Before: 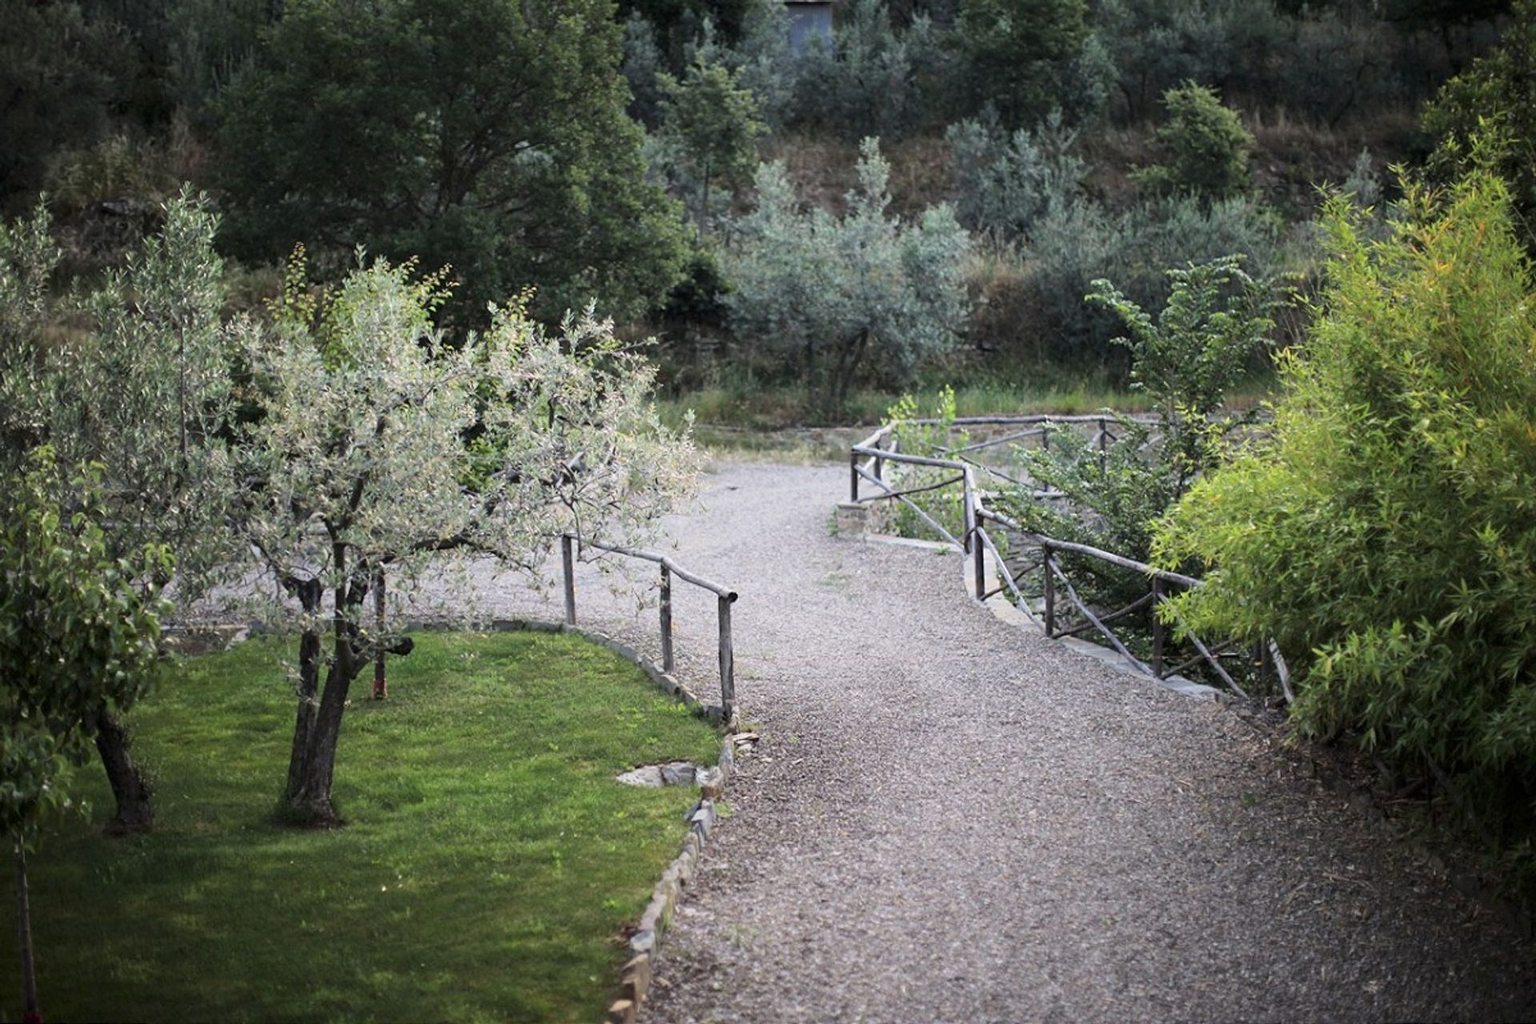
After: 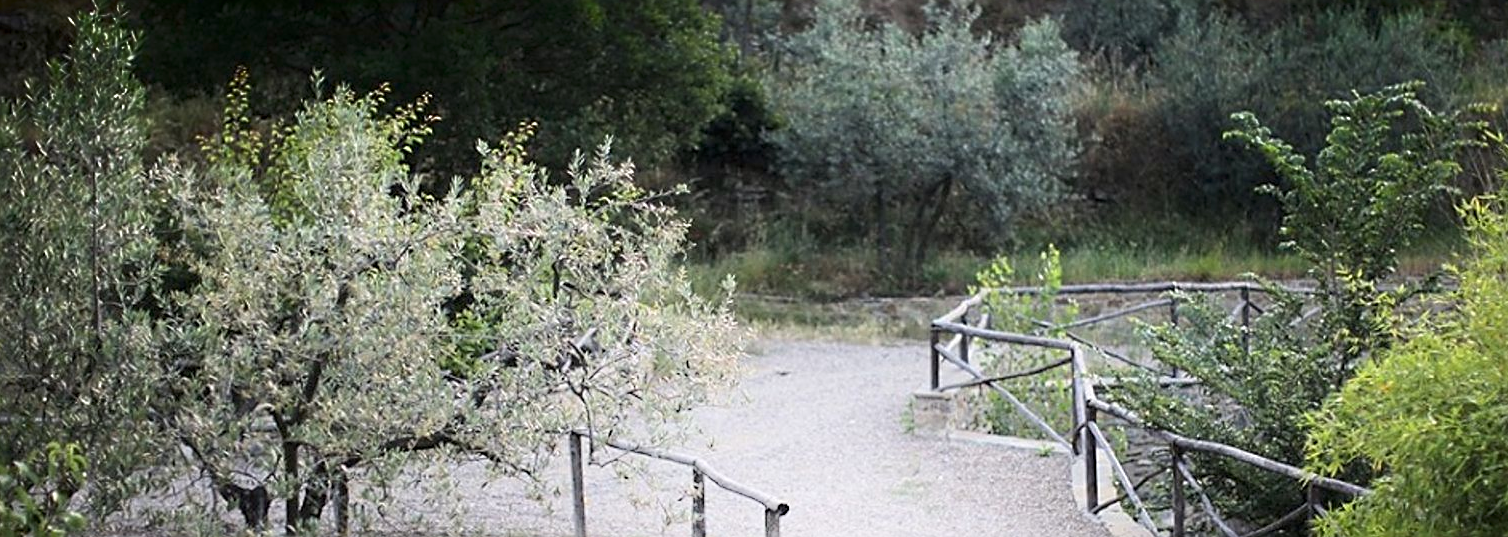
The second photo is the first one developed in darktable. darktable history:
shadows and highlights: shadows -89.85, highlights 89.55, soften with gaussian
crop: left 6.947%, top 18.519%, right 14.509%, bottom 39.464%
sharpen: on, module defaults
